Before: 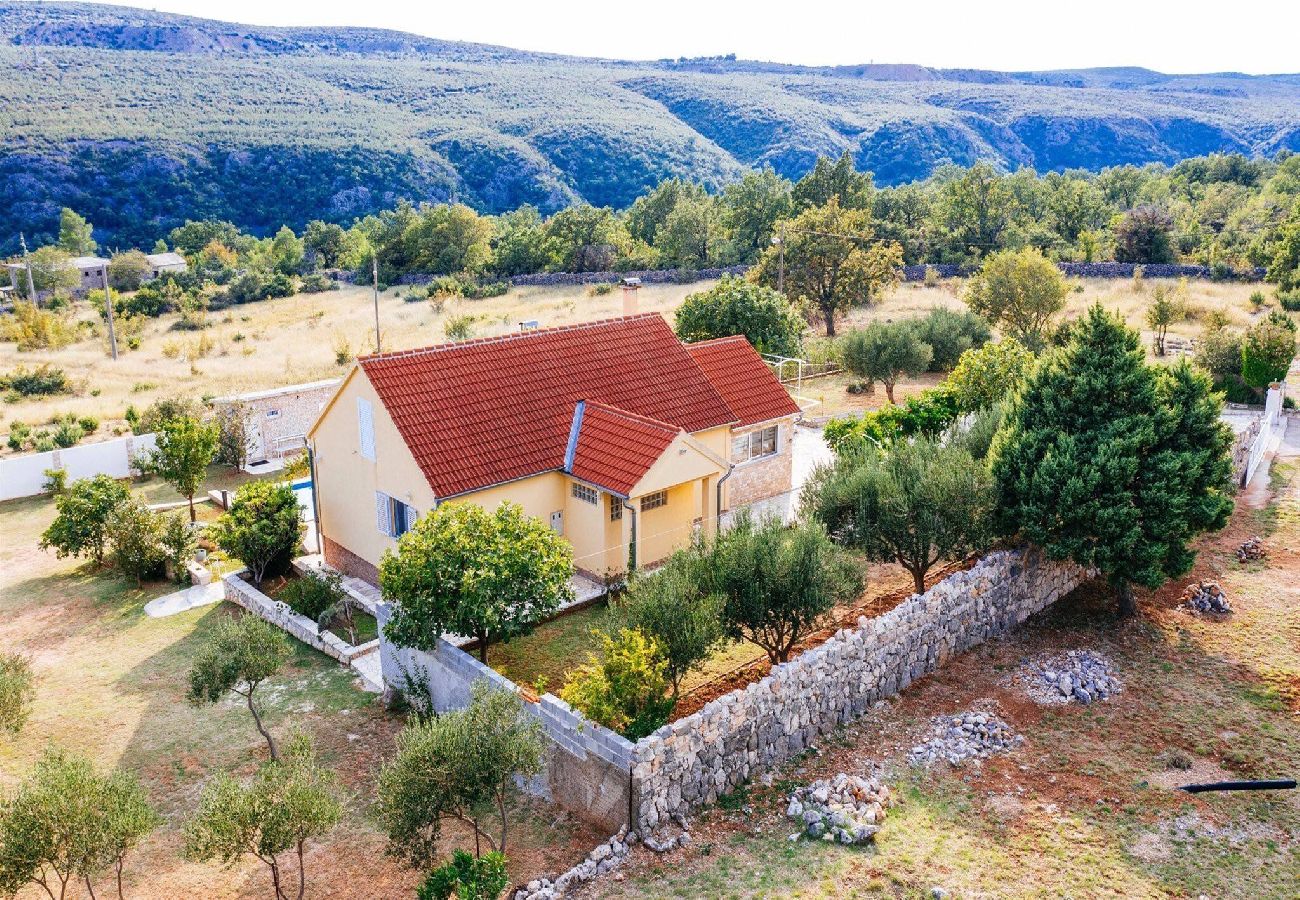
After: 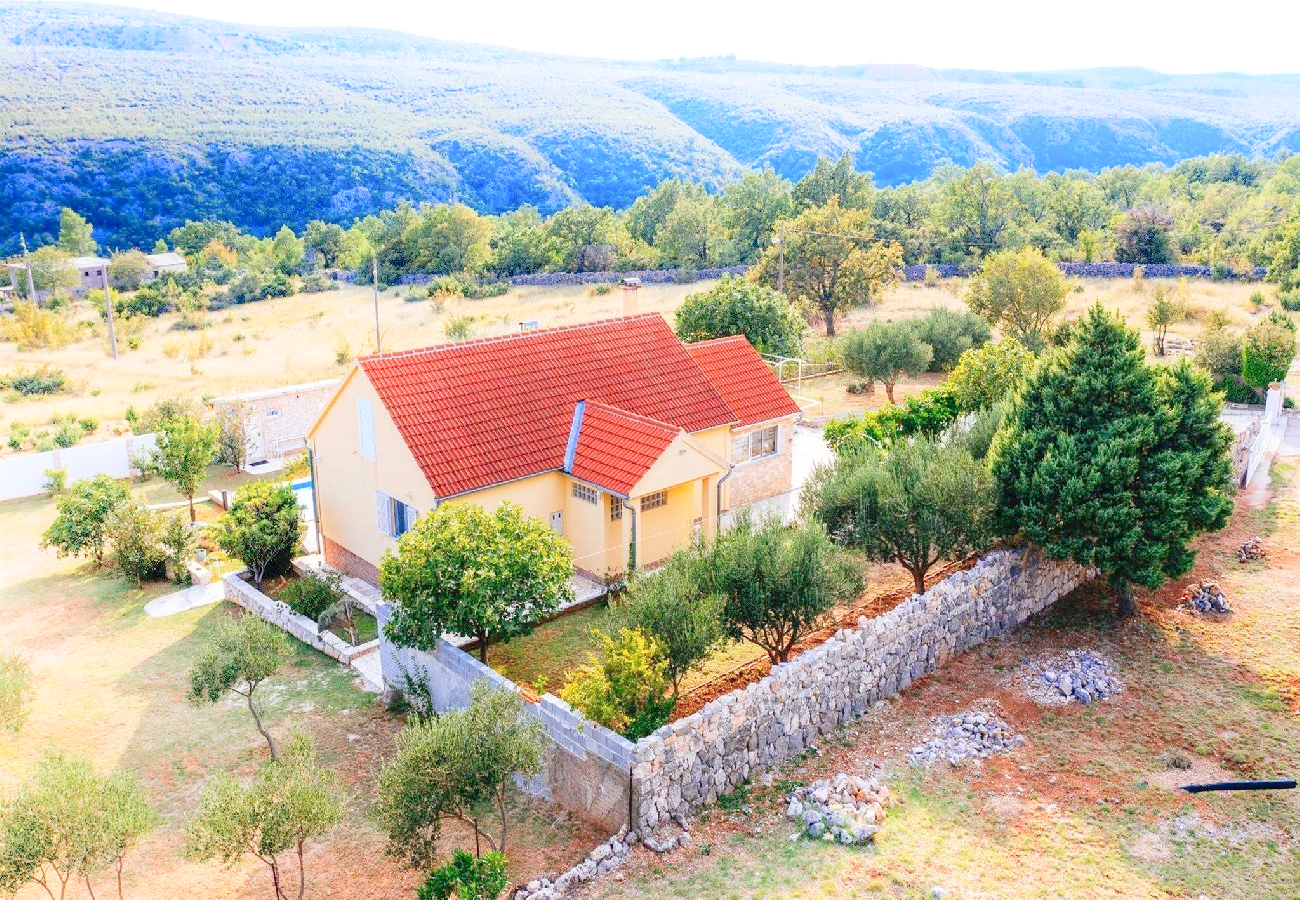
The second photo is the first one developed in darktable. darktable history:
levels: levels [0, 0.43, 0.984]
shadows and highlights: highlights 70.7, soften with gaussian
